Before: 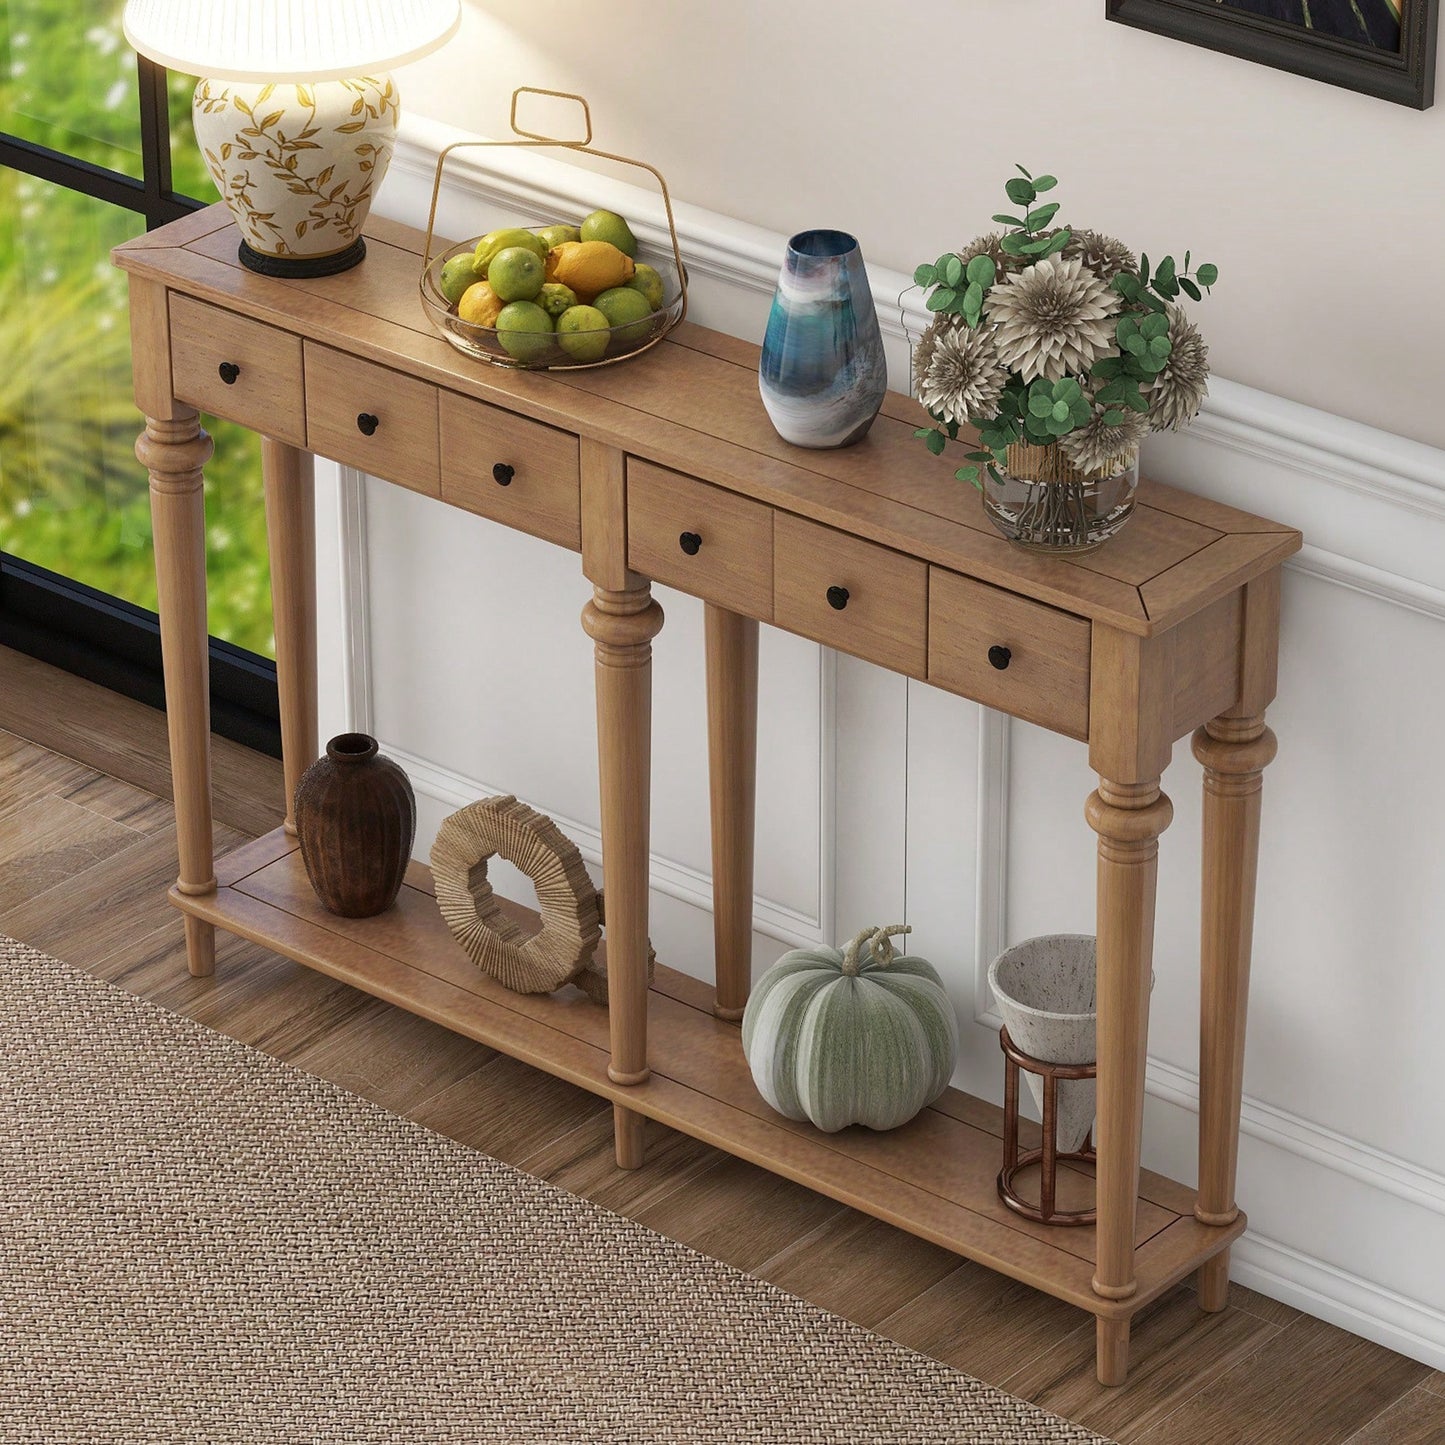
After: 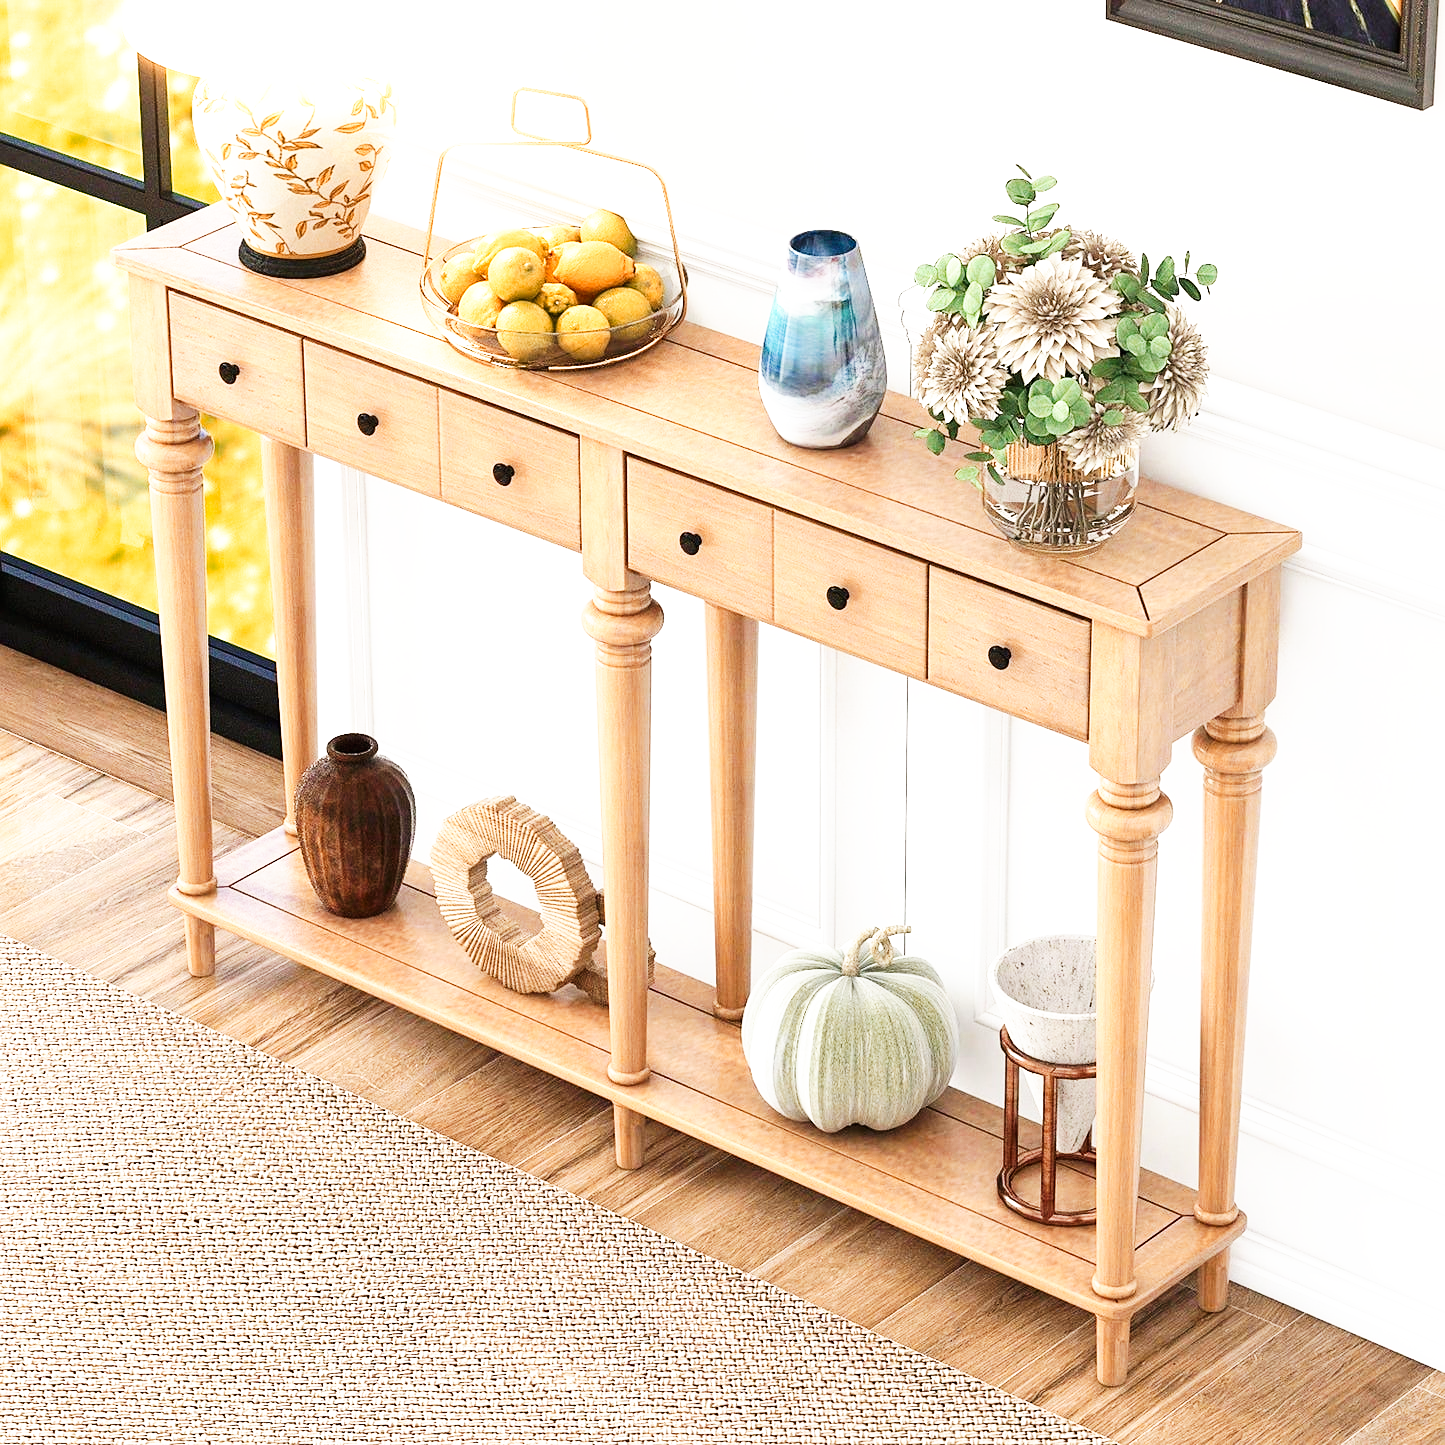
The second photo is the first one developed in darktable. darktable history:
sharpen: amount 0.2
exposure: black level correction 0, exposure 1 EV, compensate exposure bias true, compensate highlight preservation false
color zones: curves: ch2 [(0, 0.5) (0.143, 0.5) (0.286, 0.416) (0.429, 0.5) (0.571, 0.5) (0.714, 0.5) (0.857, 0.5) (1, 0.5)]
base curve: curves: ch0 [(0, 0) (0.007, 0.004) (0.027, 0.03) (0.046, 0.07) (0.207, 0.54) (0.442, 0.872) (0.673, 0.972) (1, 1)], preserve colors none
